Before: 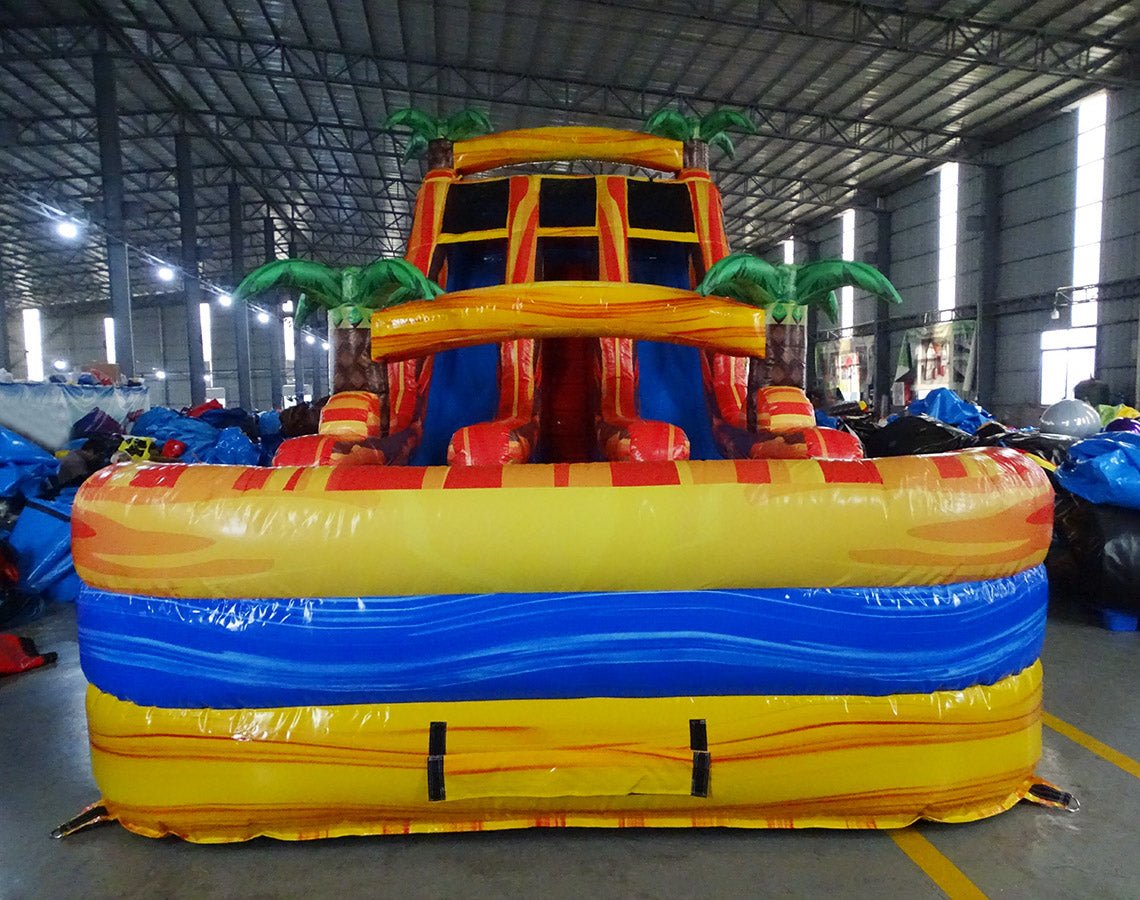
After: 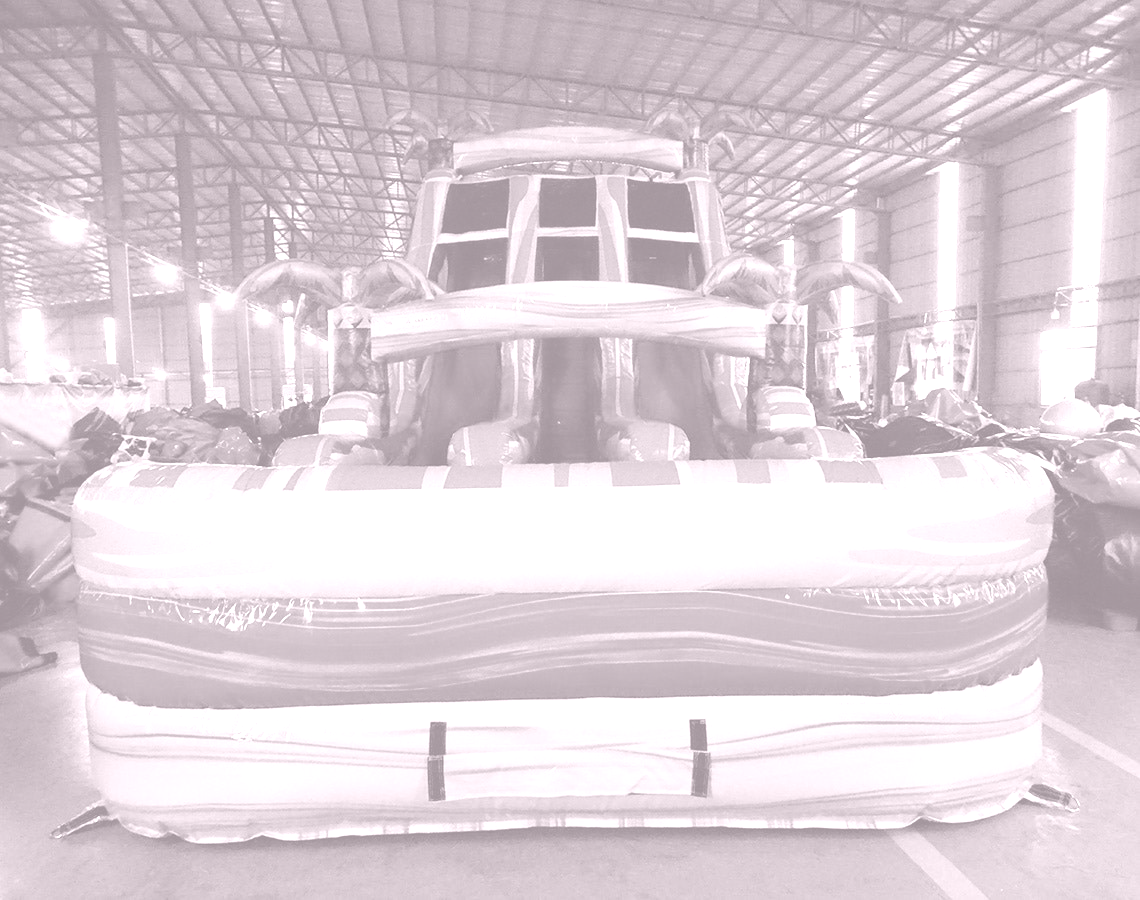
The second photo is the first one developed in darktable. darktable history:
colorize: hue 25.2°, saturation 83%, source mix 82%, lightness 79%, version 1
contrast brightness saturation: contrast -0.28
